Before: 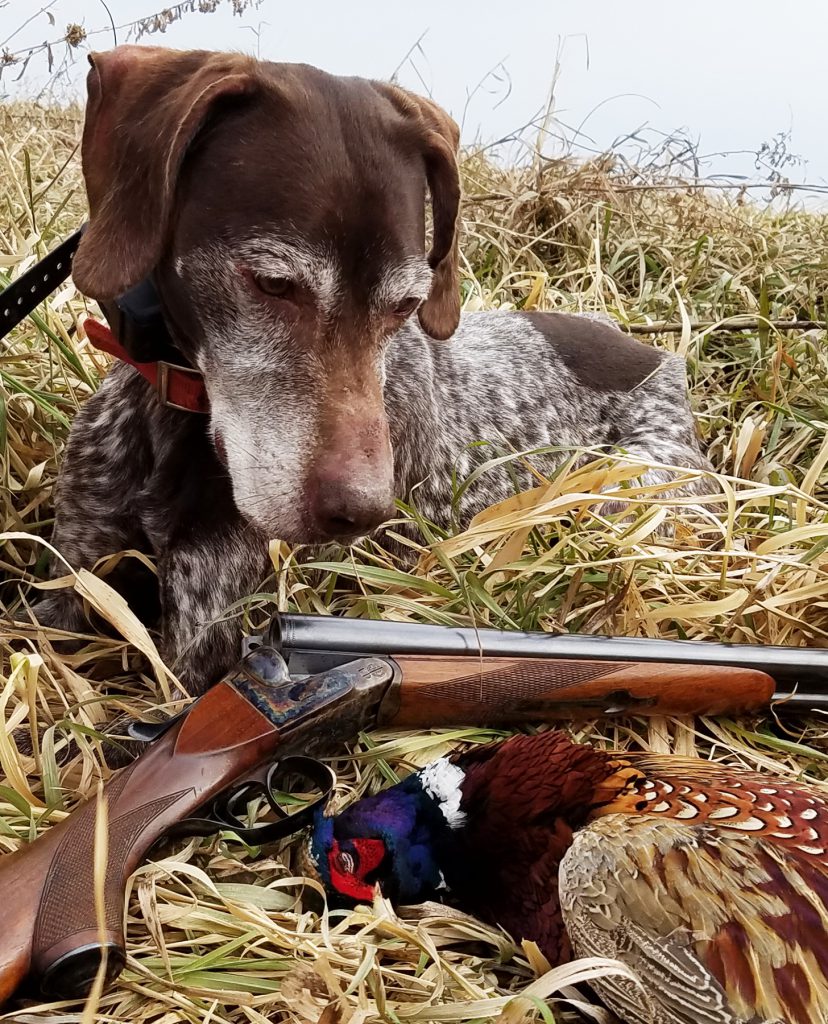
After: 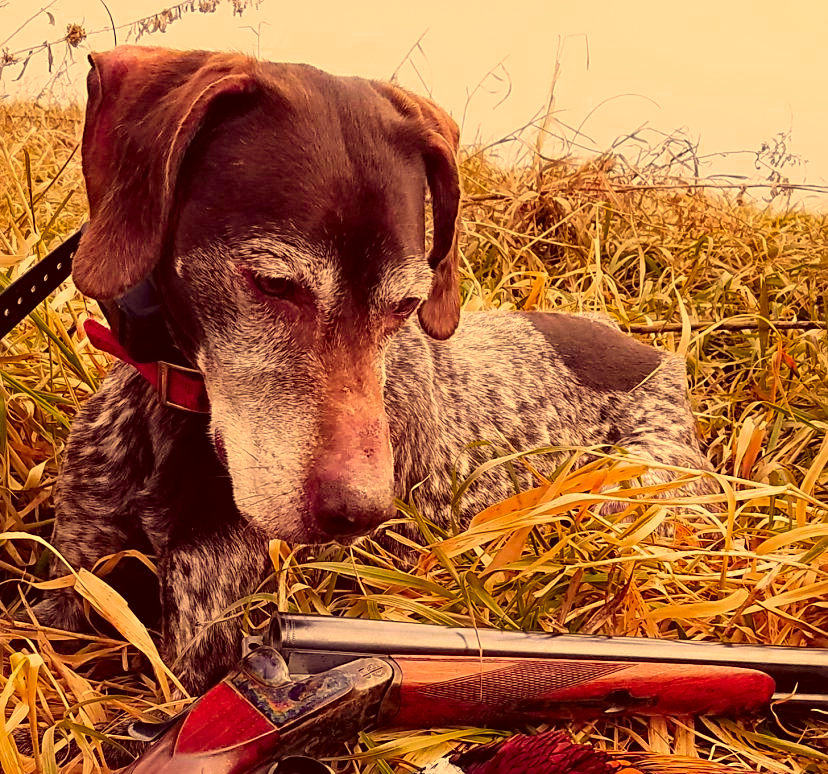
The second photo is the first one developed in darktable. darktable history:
sharpen: radius 2.208, amount 0.389, threshold 0.11
crop: bottom 24.4%
color correction: highlights a* 10.11, highlights b* 38.97, shadows a* 14.77, shadows b* 3.05
exposure: exposure 0.13 EV, compensate highlight preservation false
local contrast: mode bilateral grid, contrast 10, coarseness 24, detail 115%, midtone range 0.2
tone equalizer: on, module defaults
color zones: curves: ch0 [(0, 0.553) (0.123, 0.58) (0.23, 0.419) (0.468, 0.155) (0.605, 0.132) (0.723, 0.063) (0.833, 0.172) (0.921, 0.468)]; ch1 [(0.025, 0.645) (0.229, 0.584) (0.326, 0.551) (0.537, 0.446) (0.599, 0.911) (0.708, 1) (0.805, 0.944)]; ch2 [(0.086, 0.468) (0.254, 0.464) (0.638, 0.564) (0.702, 0.592) (0.768, 0.564)]
